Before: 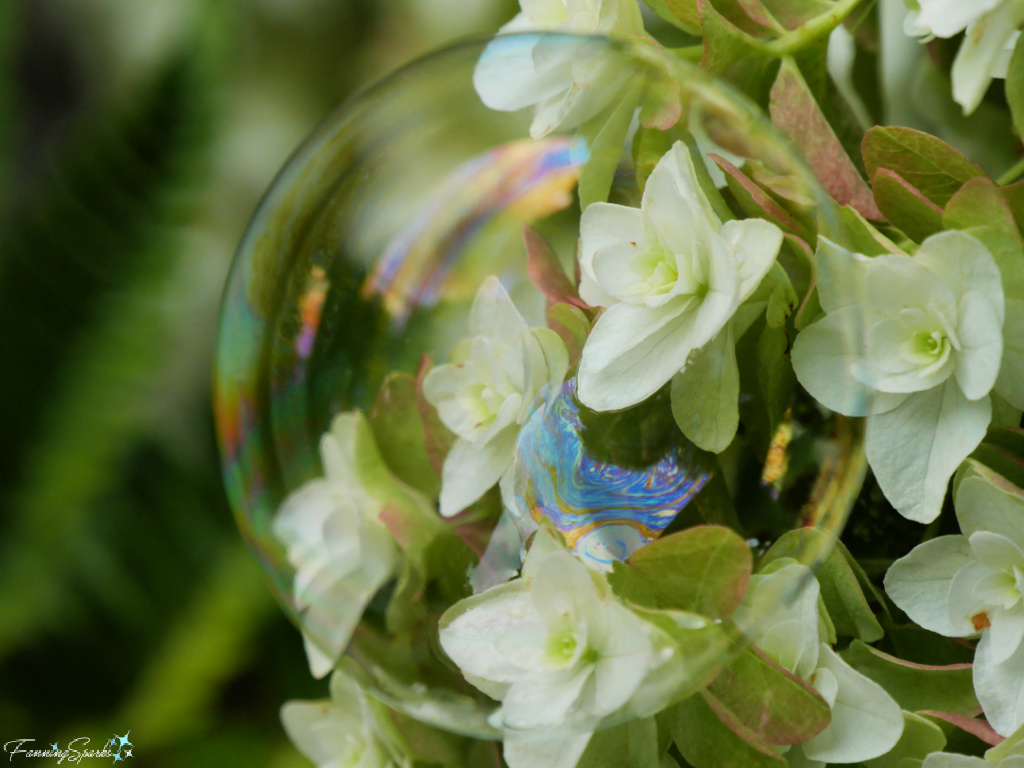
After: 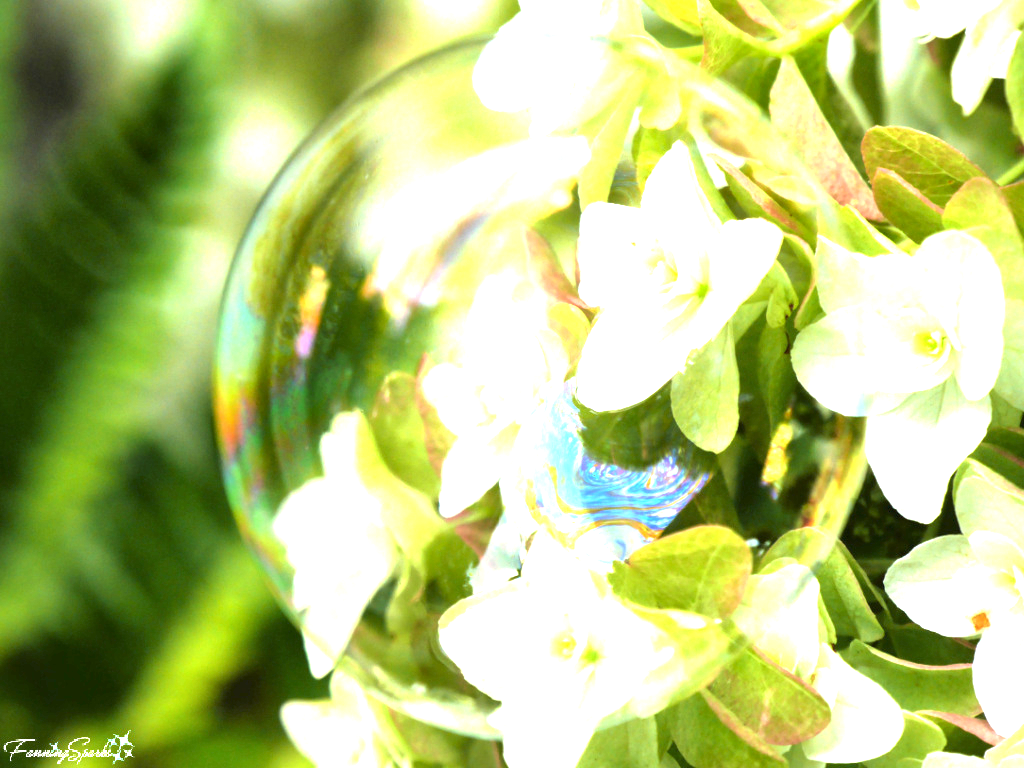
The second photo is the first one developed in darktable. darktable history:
local contrast: mode bilateral grid, contrast 20, coarseness 49, detail 119%, midtone range 0.2
exposure: exposure 2.285 EV, compensate highlight preservation false
